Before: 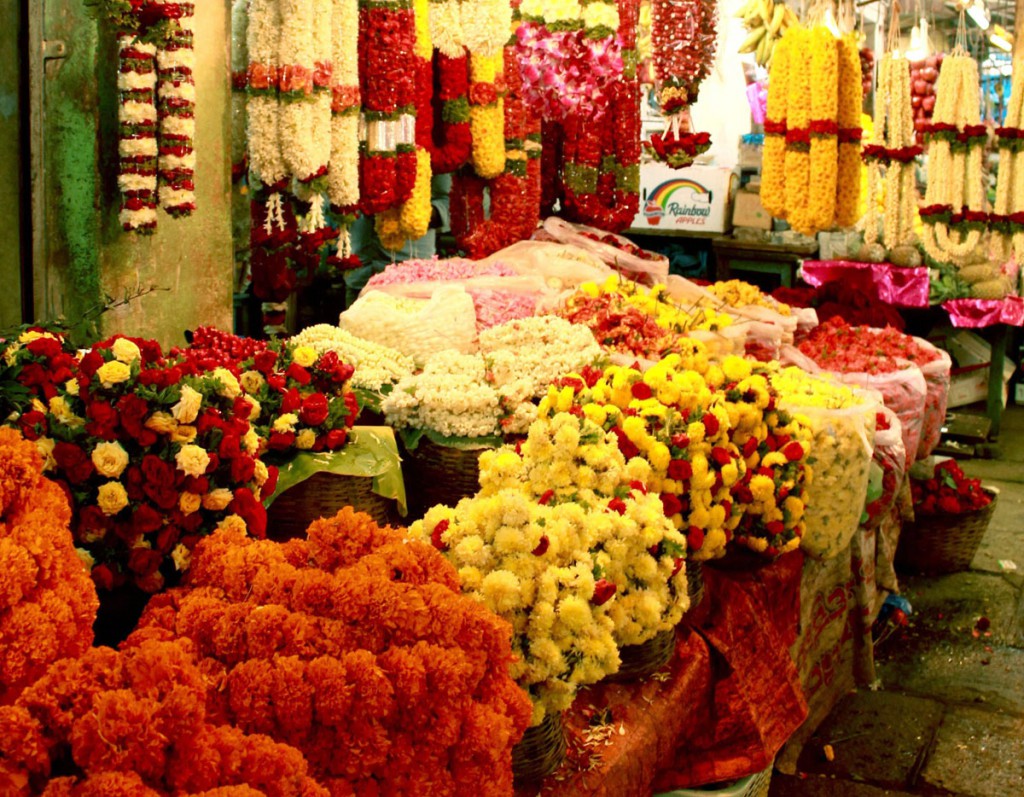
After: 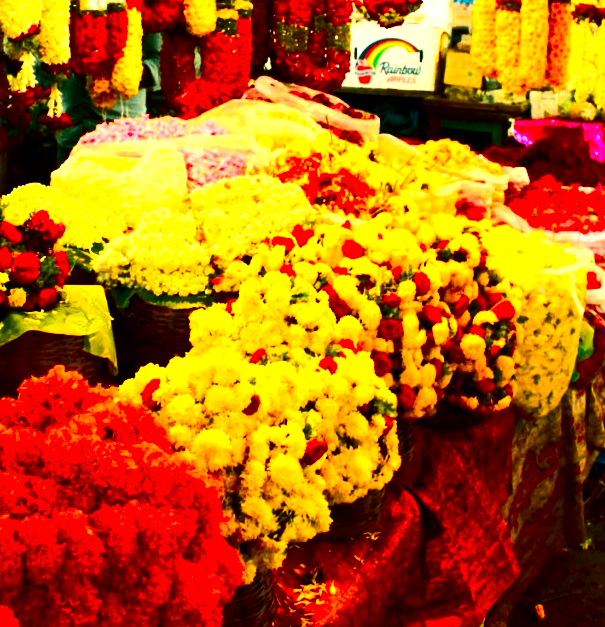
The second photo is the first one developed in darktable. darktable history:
contrast brightness saturation: contrast 0.26, brightness 0.02, saturation 0.87
tone equalizer: -8 EV -1.08 EV, -7 EV -1.01 EV, -6 EV -0.867 EV, -5 EV -0.578 EV, -3 EV 0.578 EV, -2 EV 0.867 EV, -1 EV 1.01 EV, +0 EV 1.08 EV, edges refinement/feathering 500, mask exposure compensation -1.57 EV, preserve details no
crop and rotate: left 28.256%, top 17.734%, right 12.656%, bottom 3.573%
